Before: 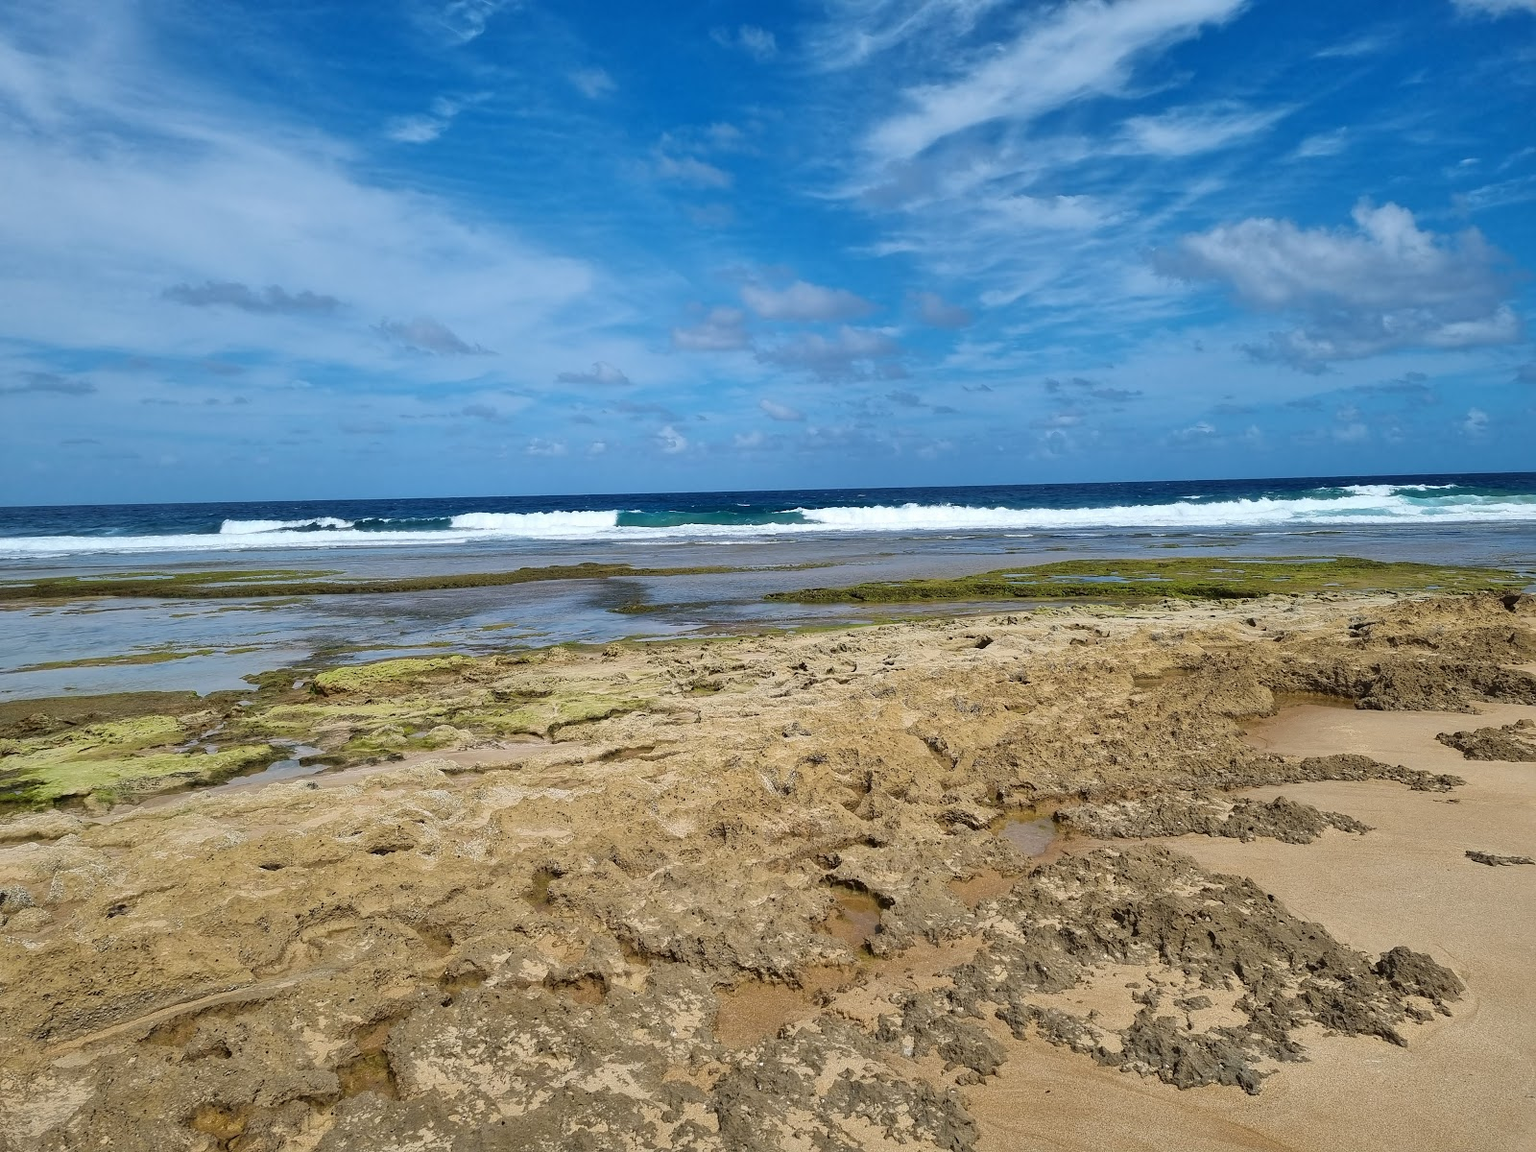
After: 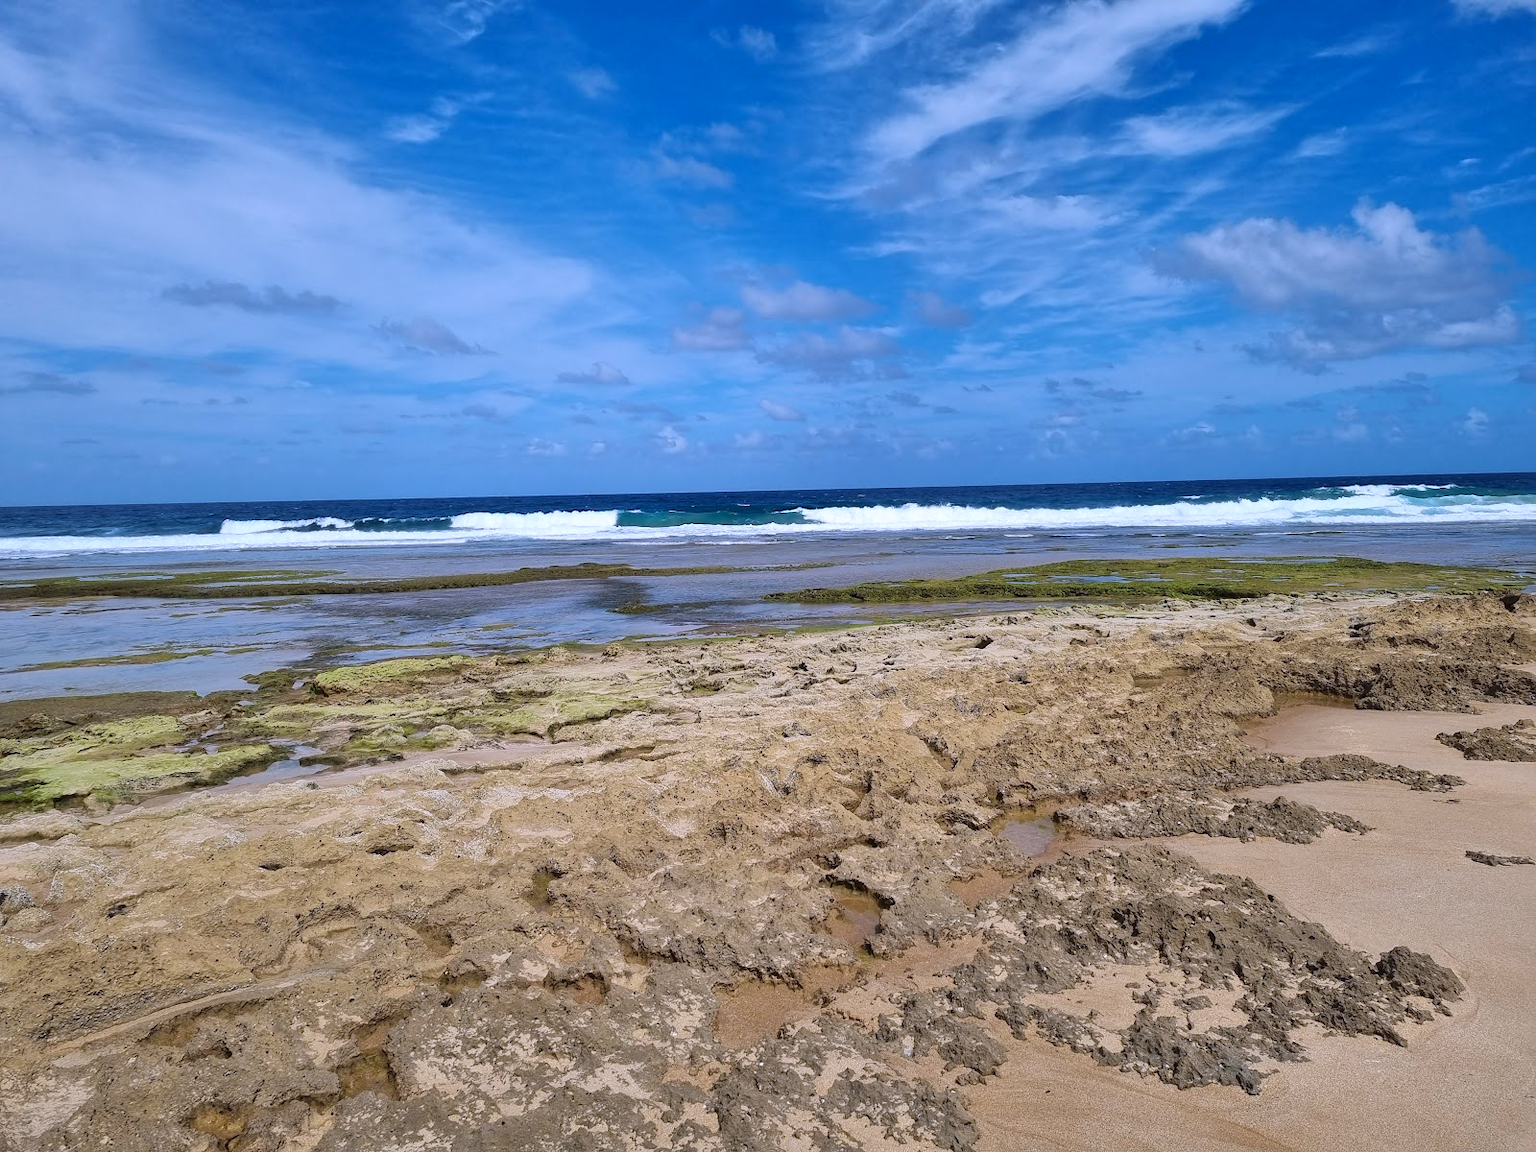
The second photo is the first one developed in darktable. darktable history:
white balance: emerald 1
color calibration: illuminant custom, x 0.363, y 0.385, temperature 4528.03 K
